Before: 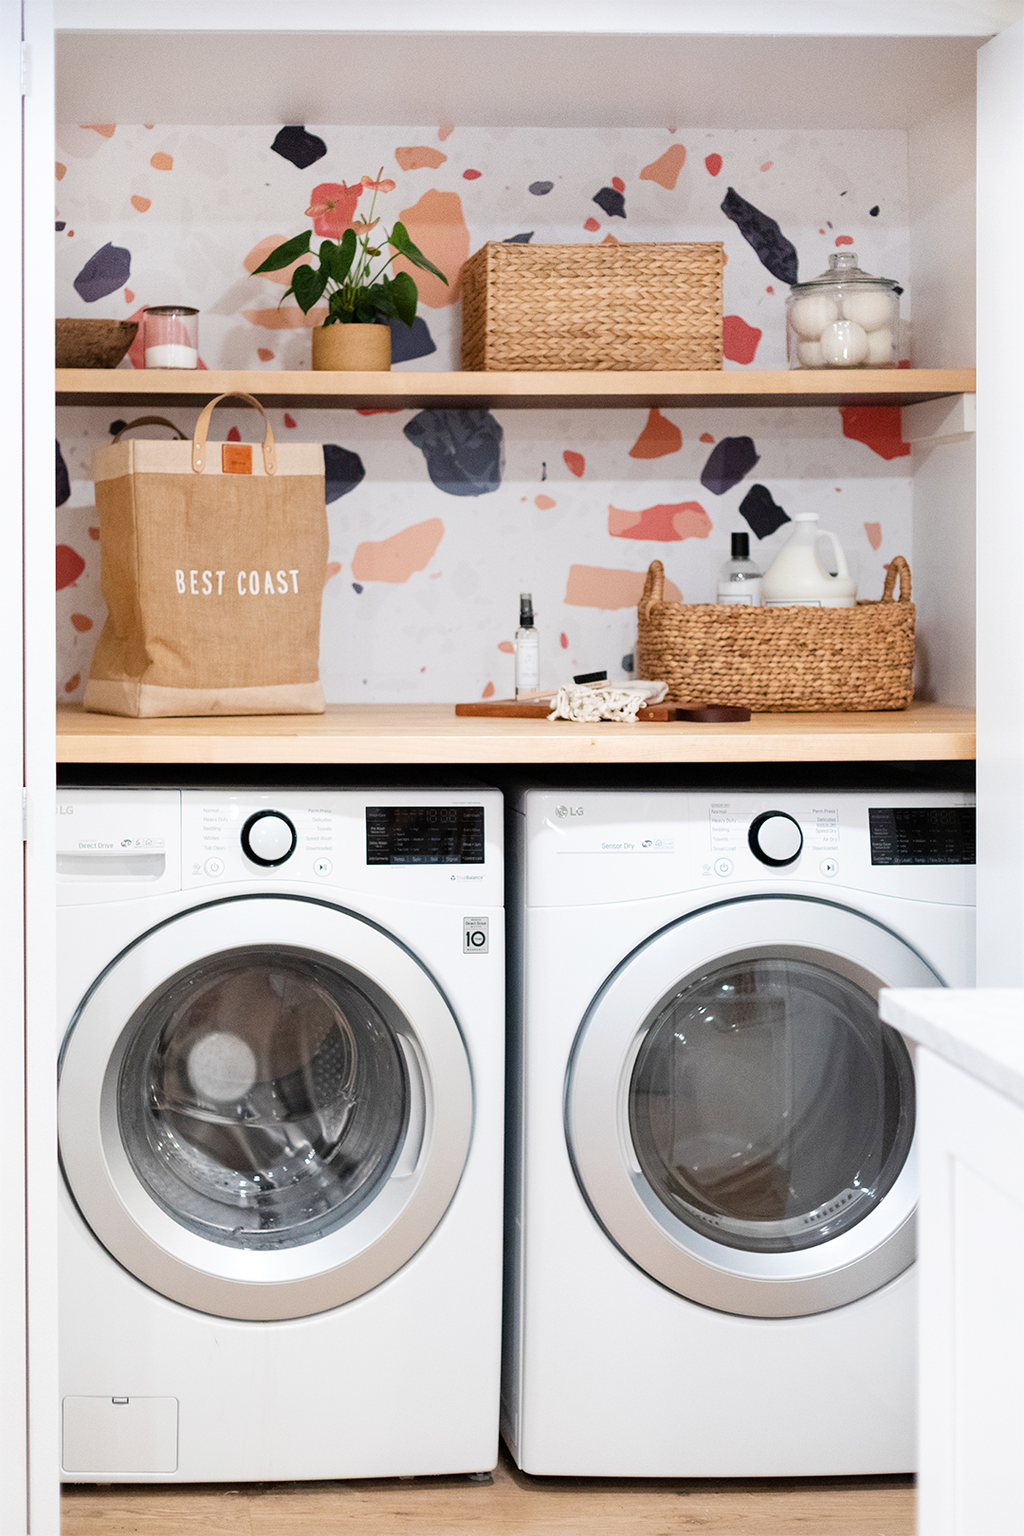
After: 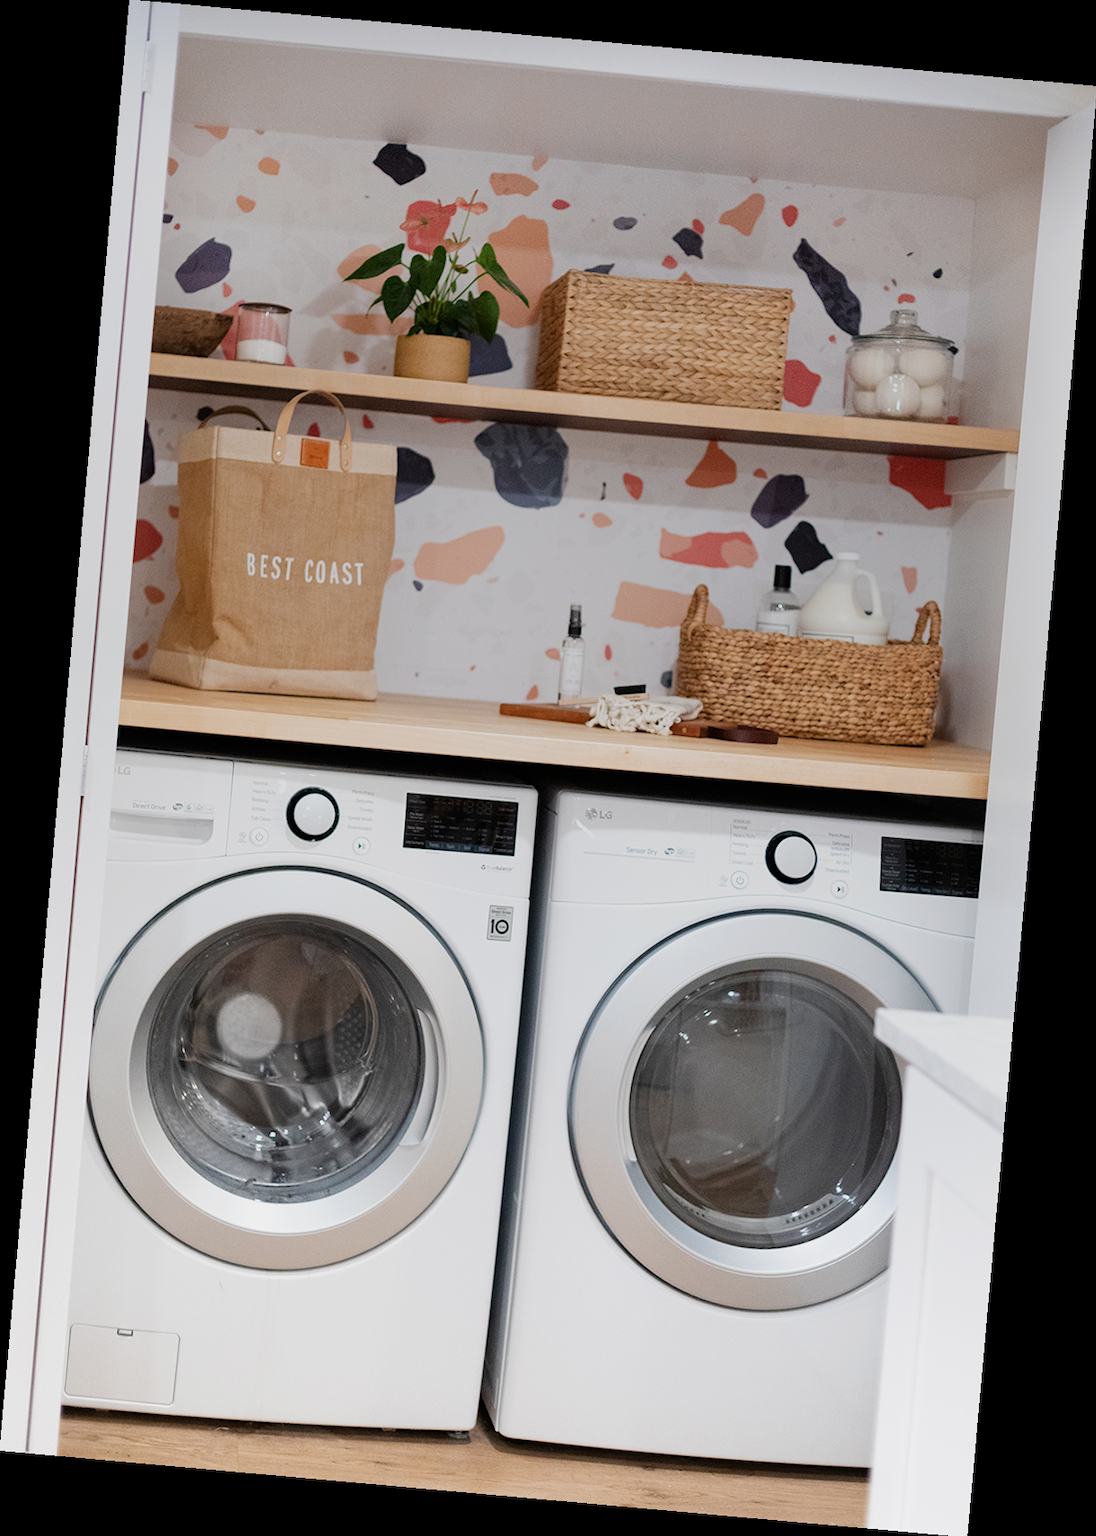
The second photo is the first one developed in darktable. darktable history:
rotate and perspective: rotation 5.12°, automatic cropping off
graduated density: rotation 5.63°, offset 76.9
